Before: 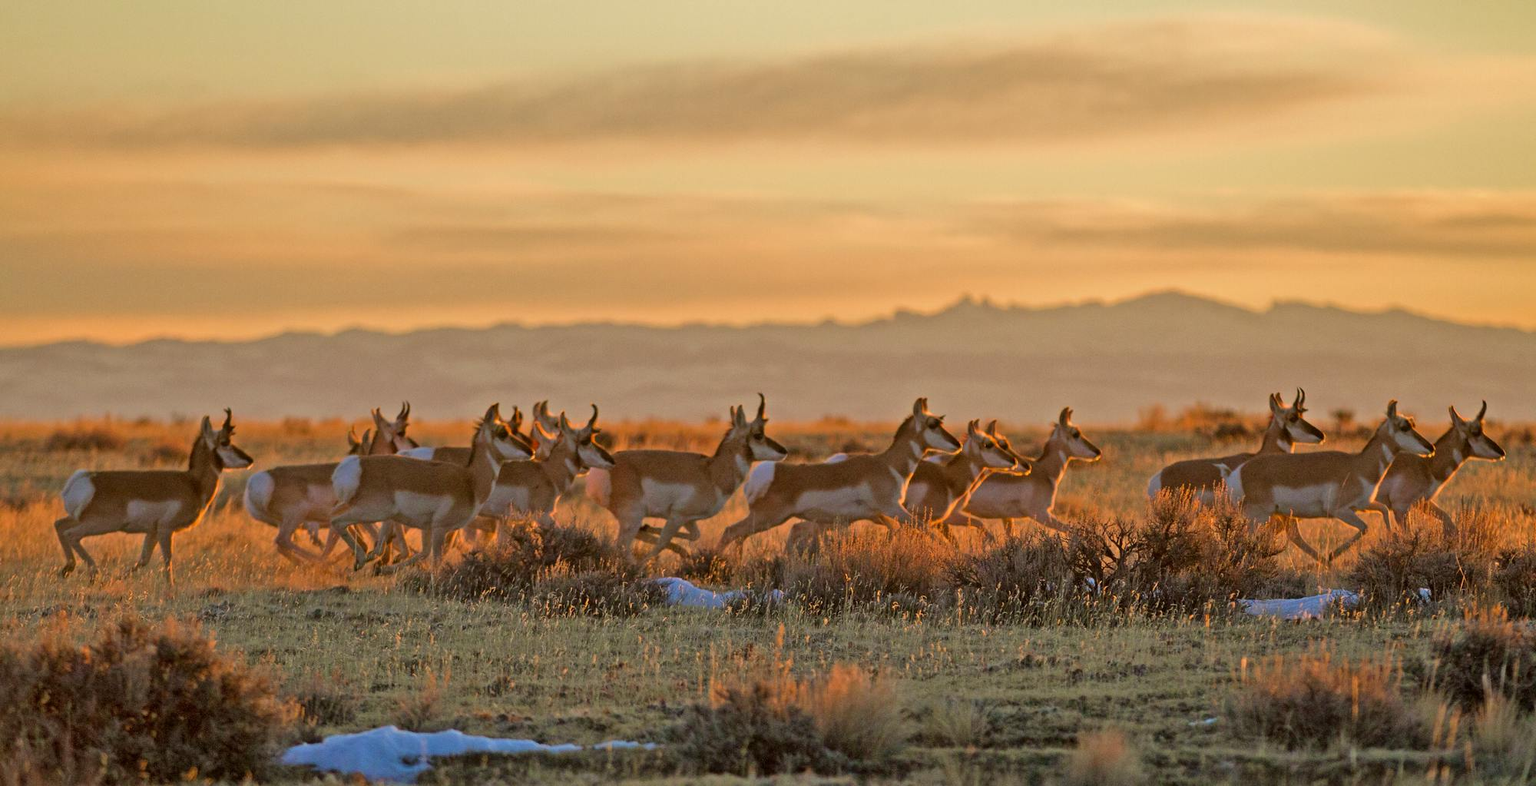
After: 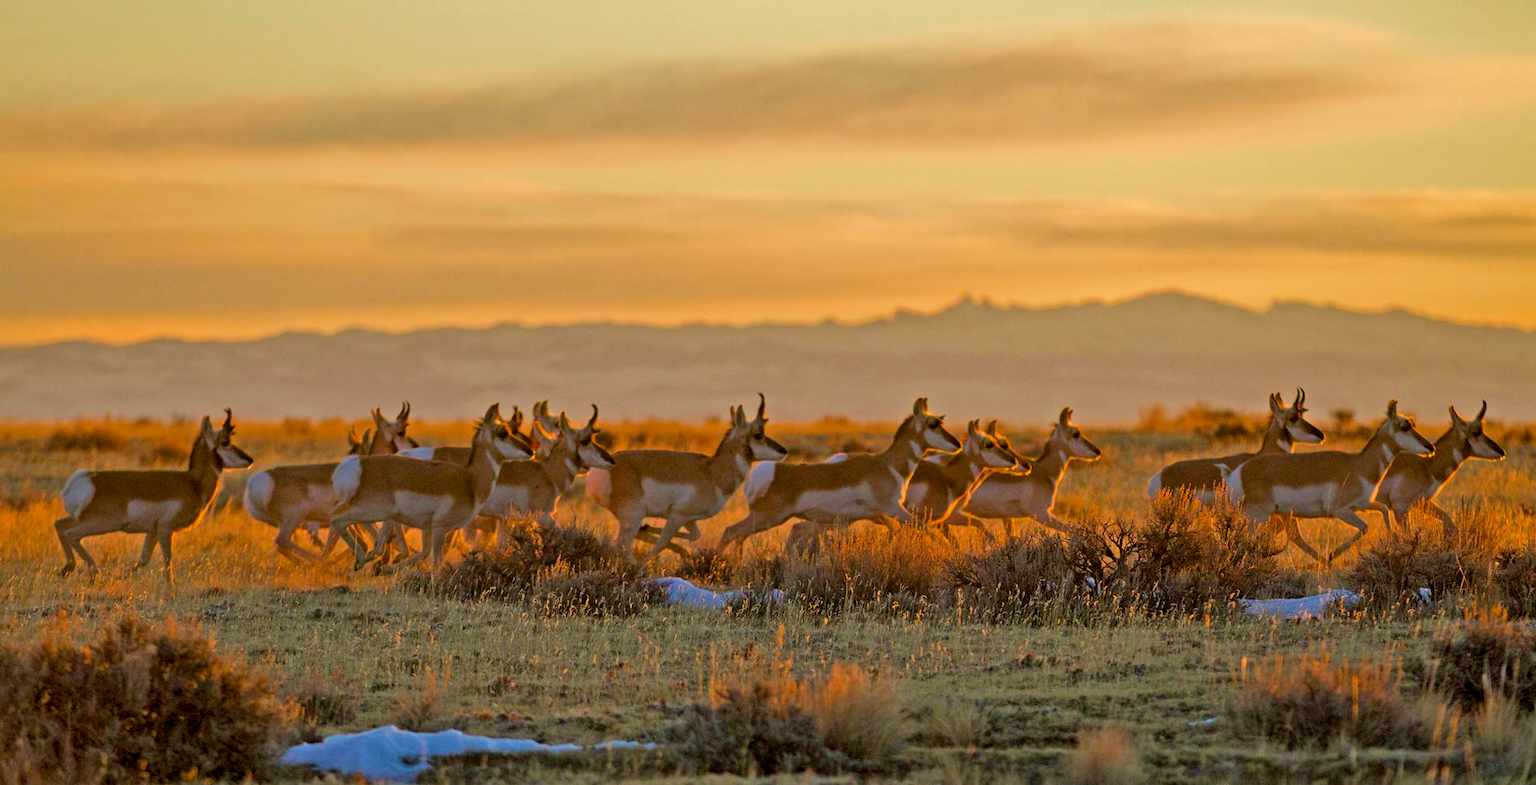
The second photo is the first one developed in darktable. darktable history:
color balance rgb: global offset › luminance -0.418%, perceptual saturation grading › global saturation 19.102%
